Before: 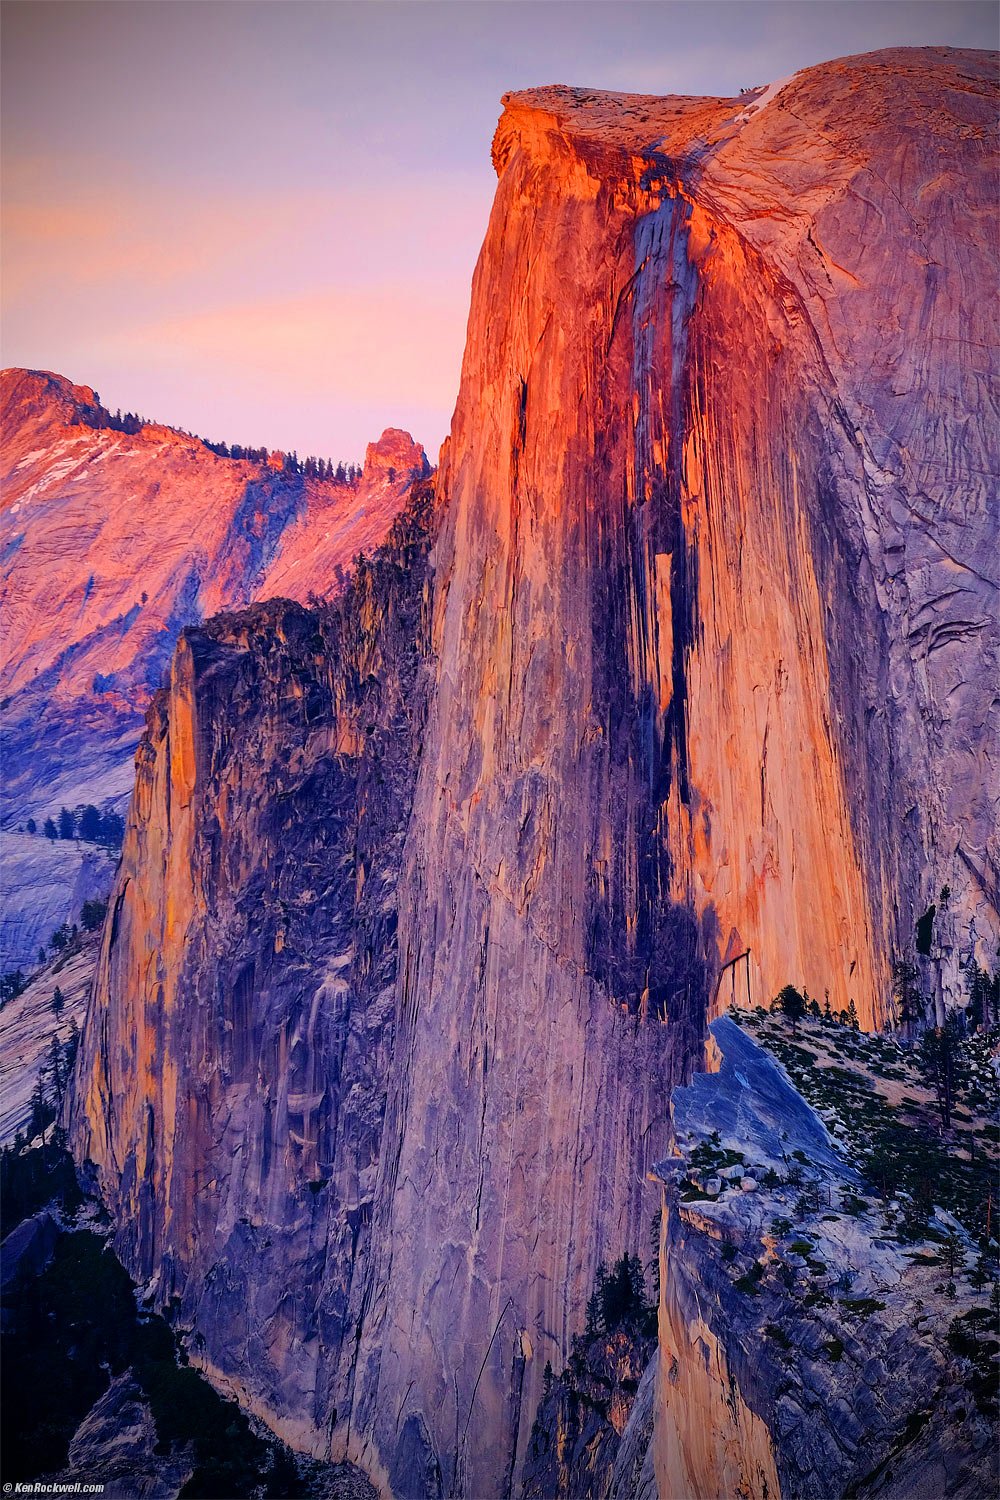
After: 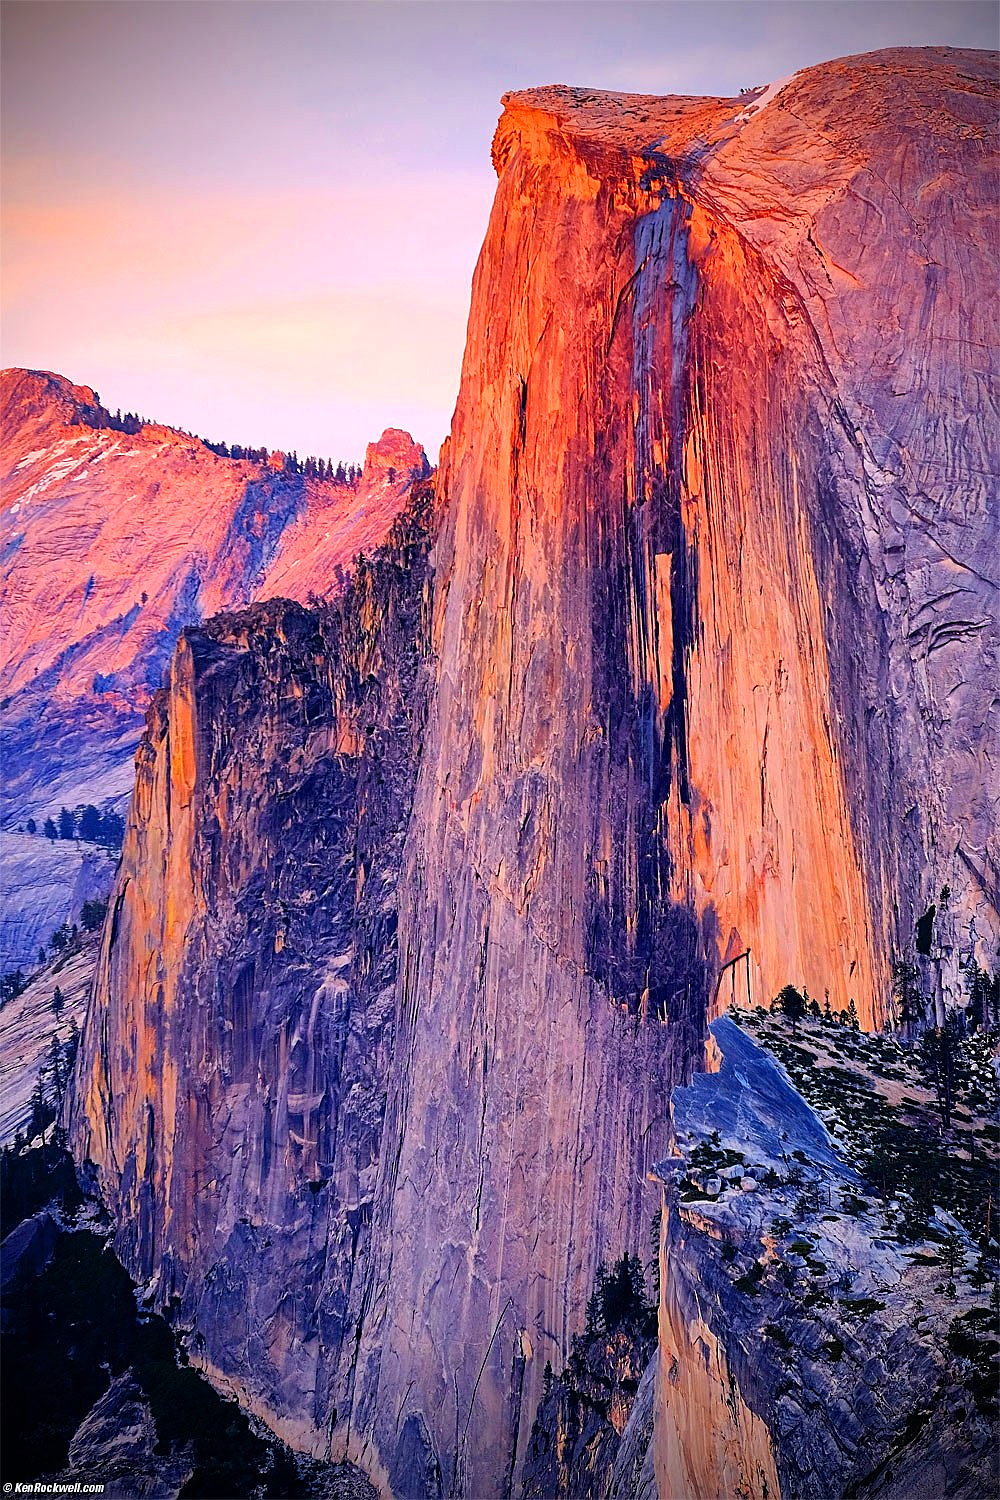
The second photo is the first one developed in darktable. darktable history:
tone equalizer: -8 EV -0.456 EV, -7 EV -0.356 EV, -6 EV -0.366 EV, -5 EV -0.237 EV, -3 EV 0.254 EV, -2 EV 0.362 EV, -1 EV 0.385 EV, +0 EV 0.444 EV
sharpen: on, module defaults
